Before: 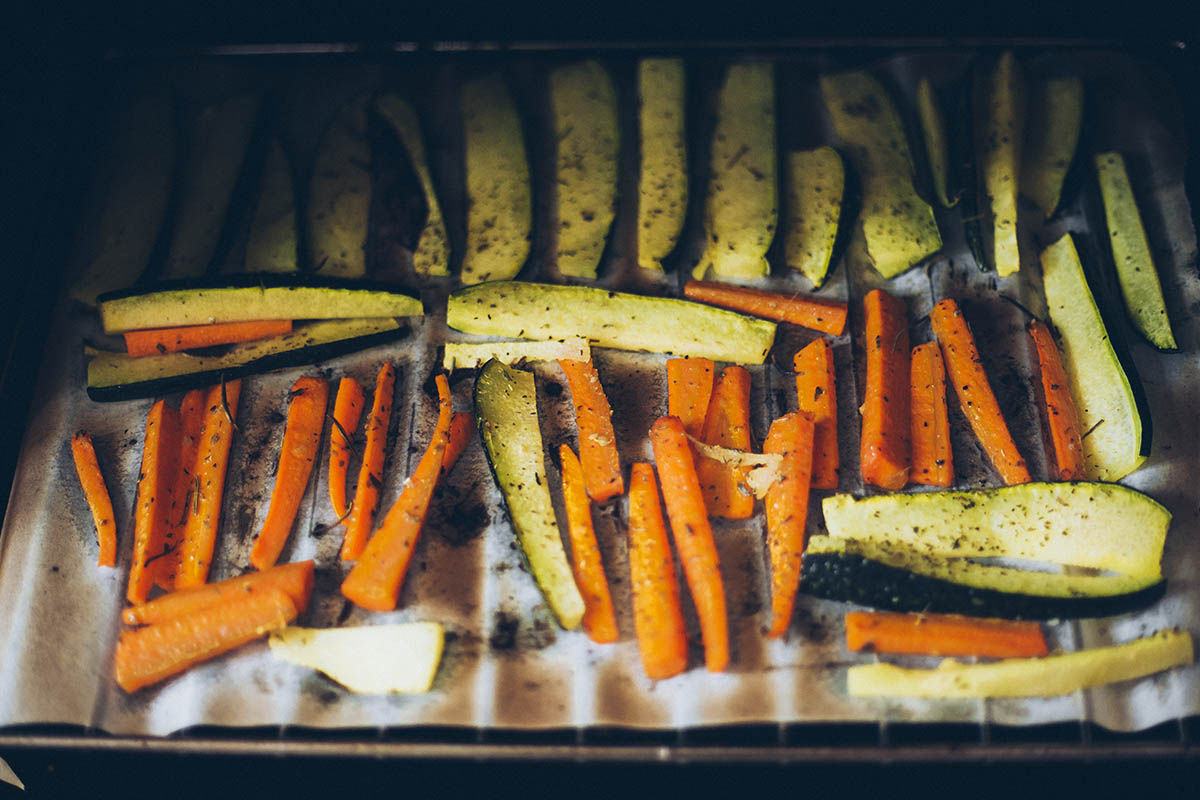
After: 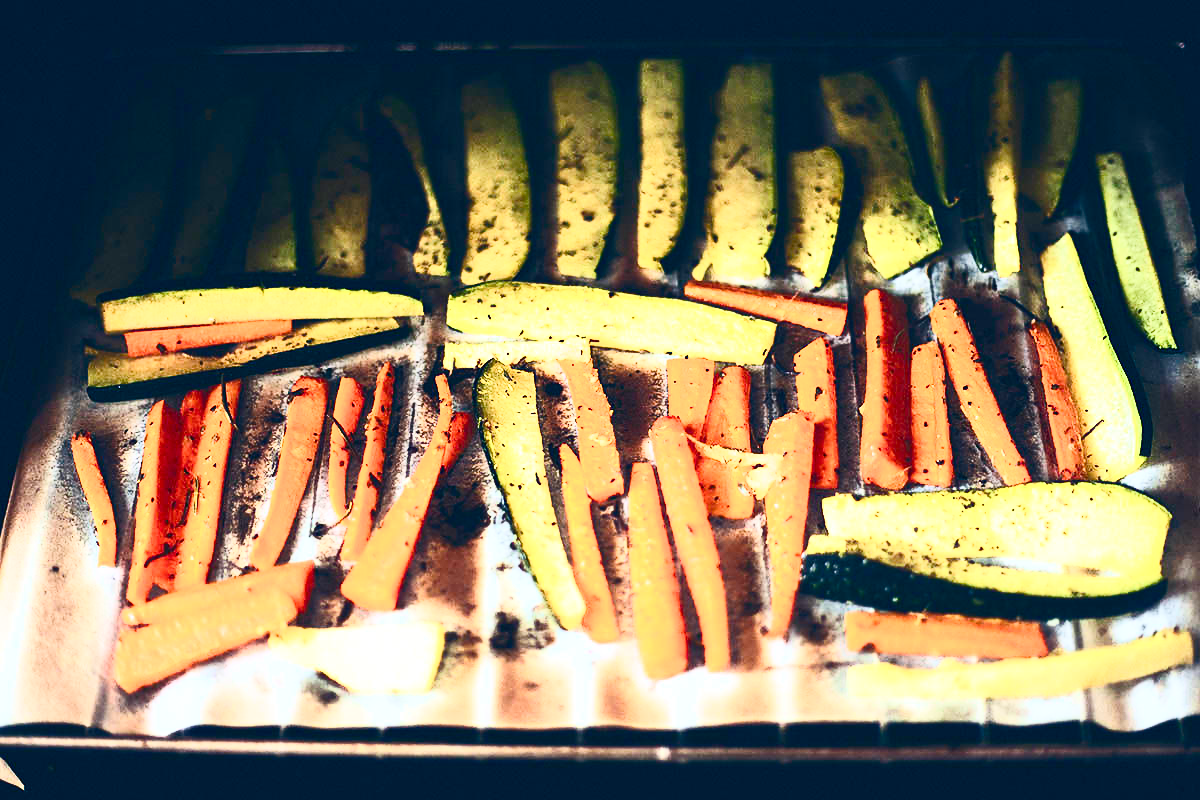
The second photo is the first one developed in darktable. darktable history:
contrast brightness saturation: contrast 0.628, brightness 0.36, saturation 0.145
exposure: exposure 0.55 EV, compensate highlight preservation false
color balance rgb: highlights gain › luminance 9.496%, global offset › luminance 0.276%, global offset › hue 168.52°, linear chroma grading › mid-tones 7.425%, perceptual saturation grading › global saturation 20%, perceptual saturation grading › highlights -50.003%, perceptual saturation grading › shadows 30.007%
sharpen: radius 0.996, threshold 0.856
